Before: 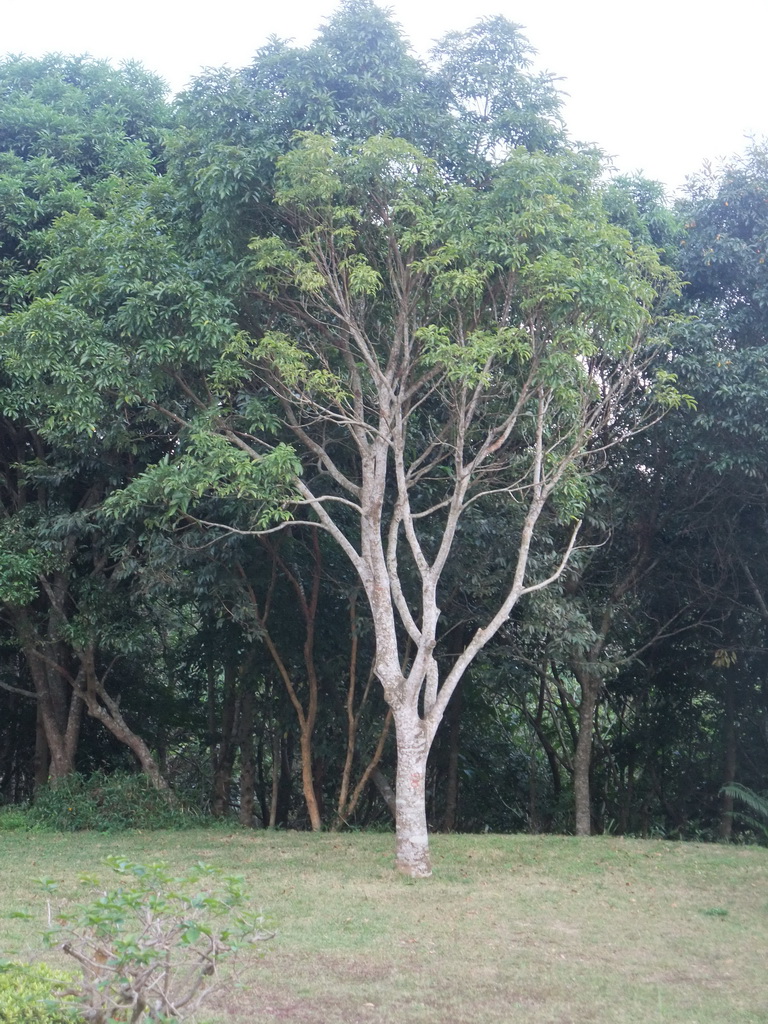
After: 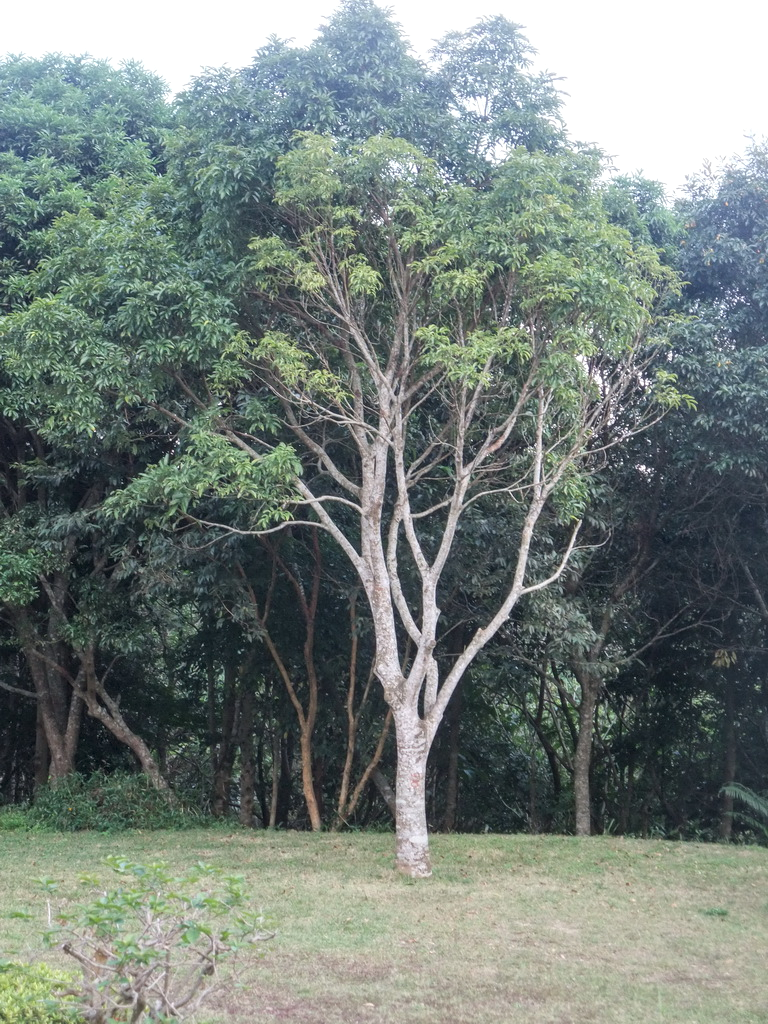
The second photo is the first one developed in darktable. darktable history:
local contrast: detail 130%
base curve: curves: ch0 [(0, 0) (0.283, 0.295) (1, 1)], preserve colors none
